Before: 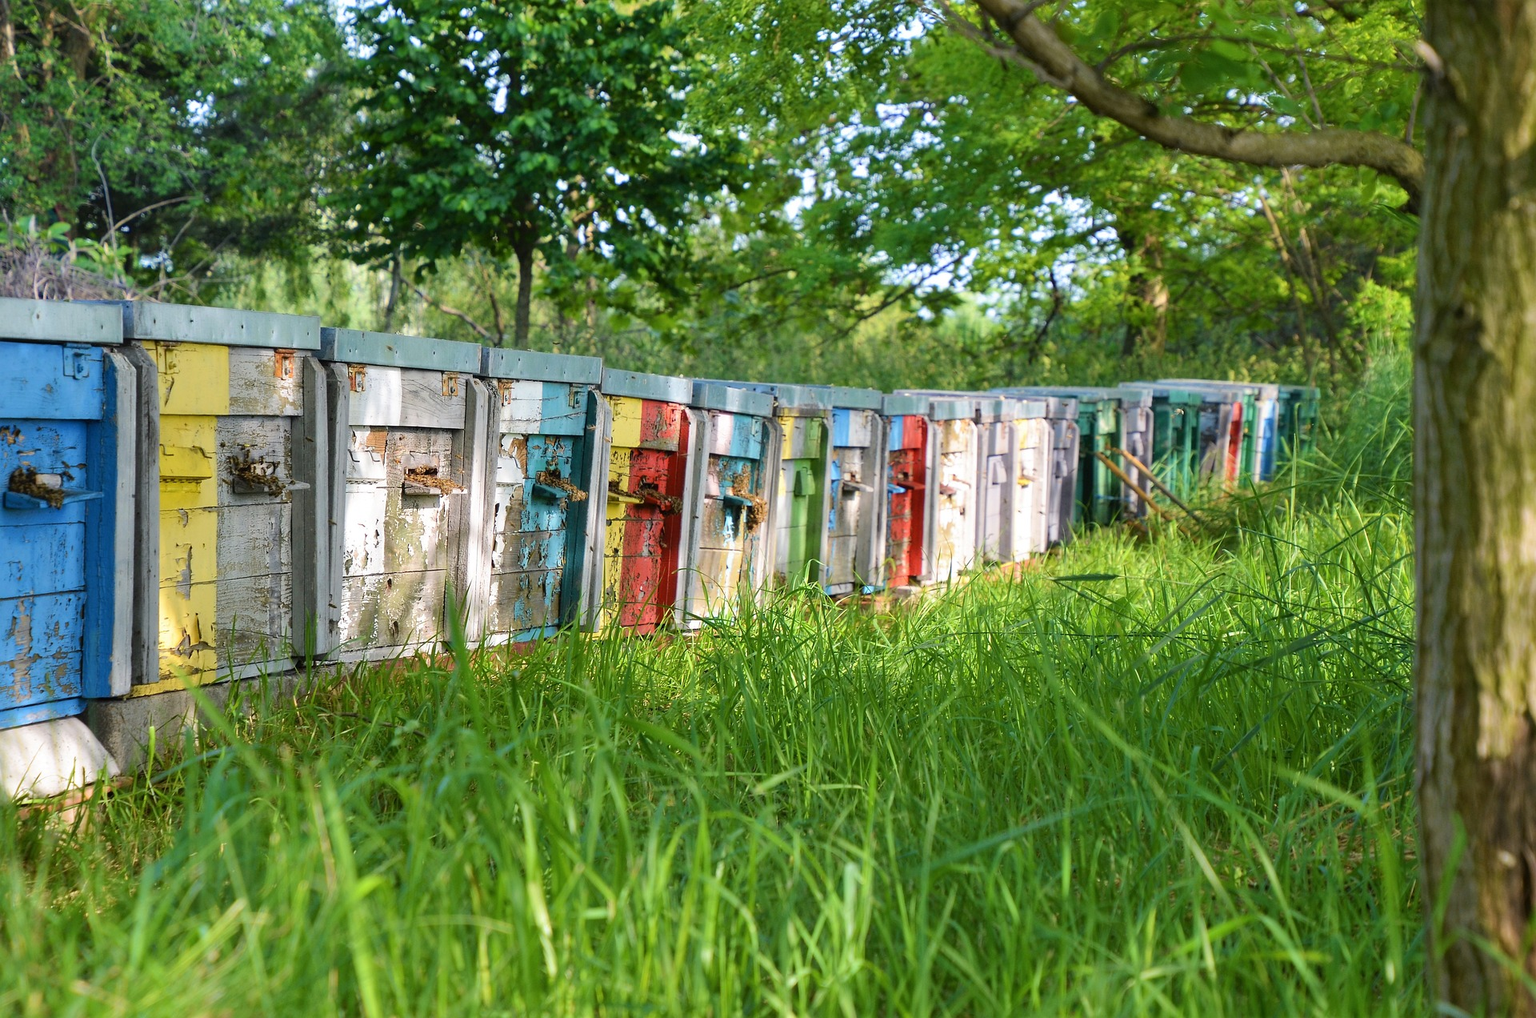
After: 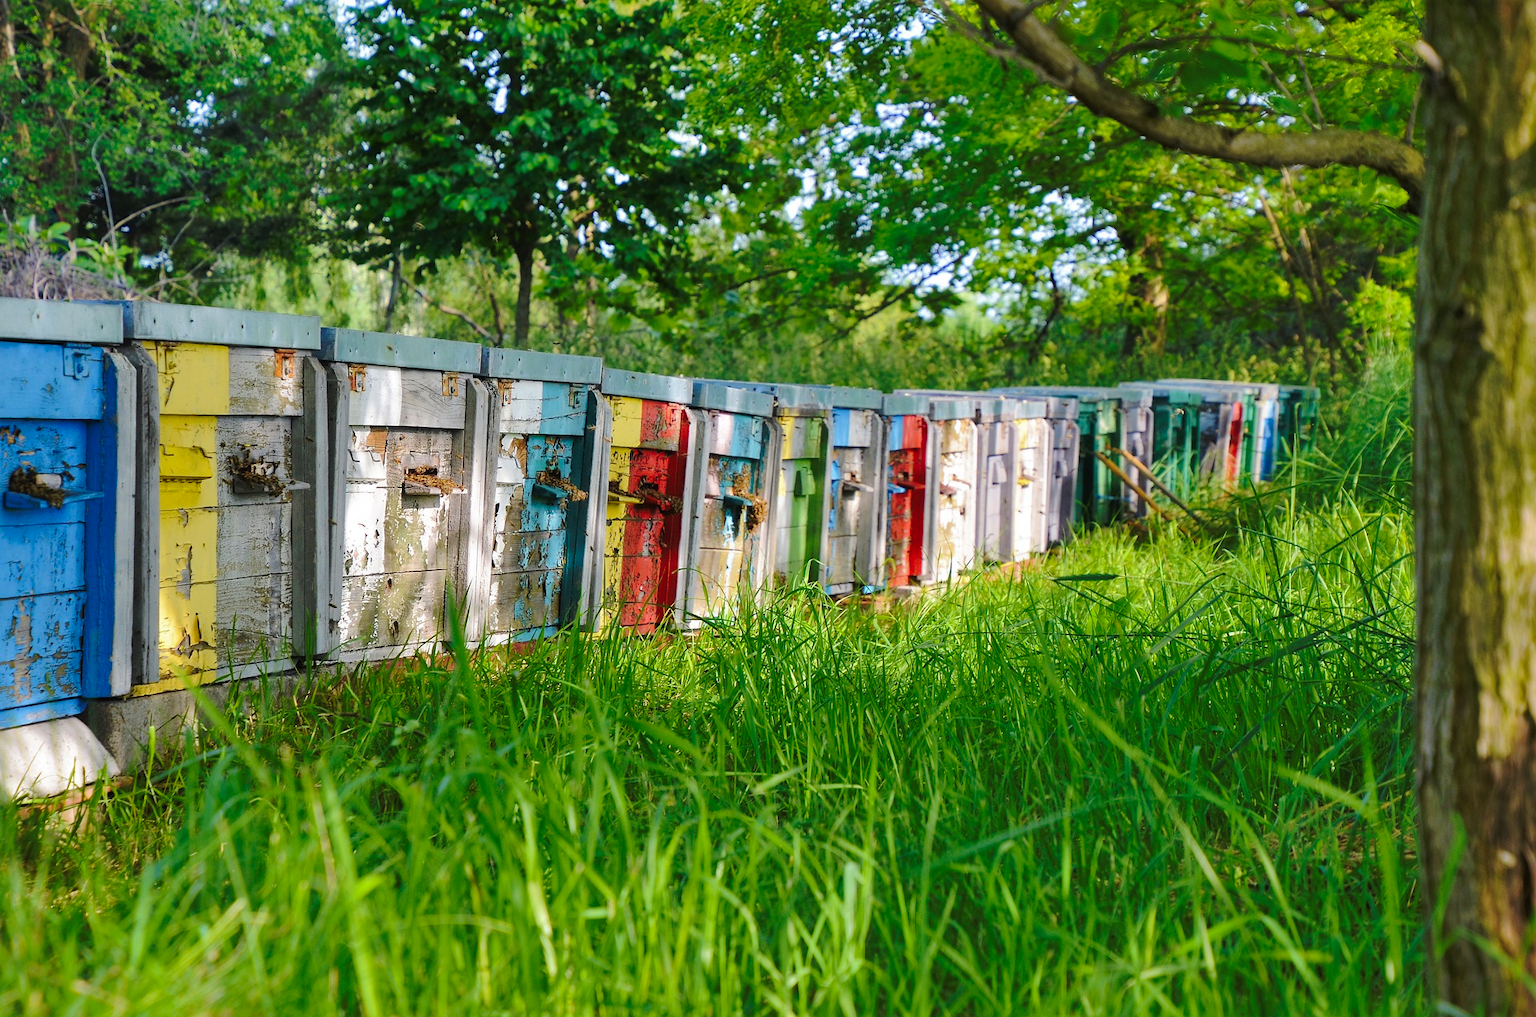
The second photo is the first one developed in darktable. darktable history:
base curve: curves: ch0 [(0, 0) (0.073, 0.04) (0.157, 0.139) (0.492, 0.492) (0.758, 0.758) (1, 1)], preserve colors none
shadows and highlights: on, module defaults
